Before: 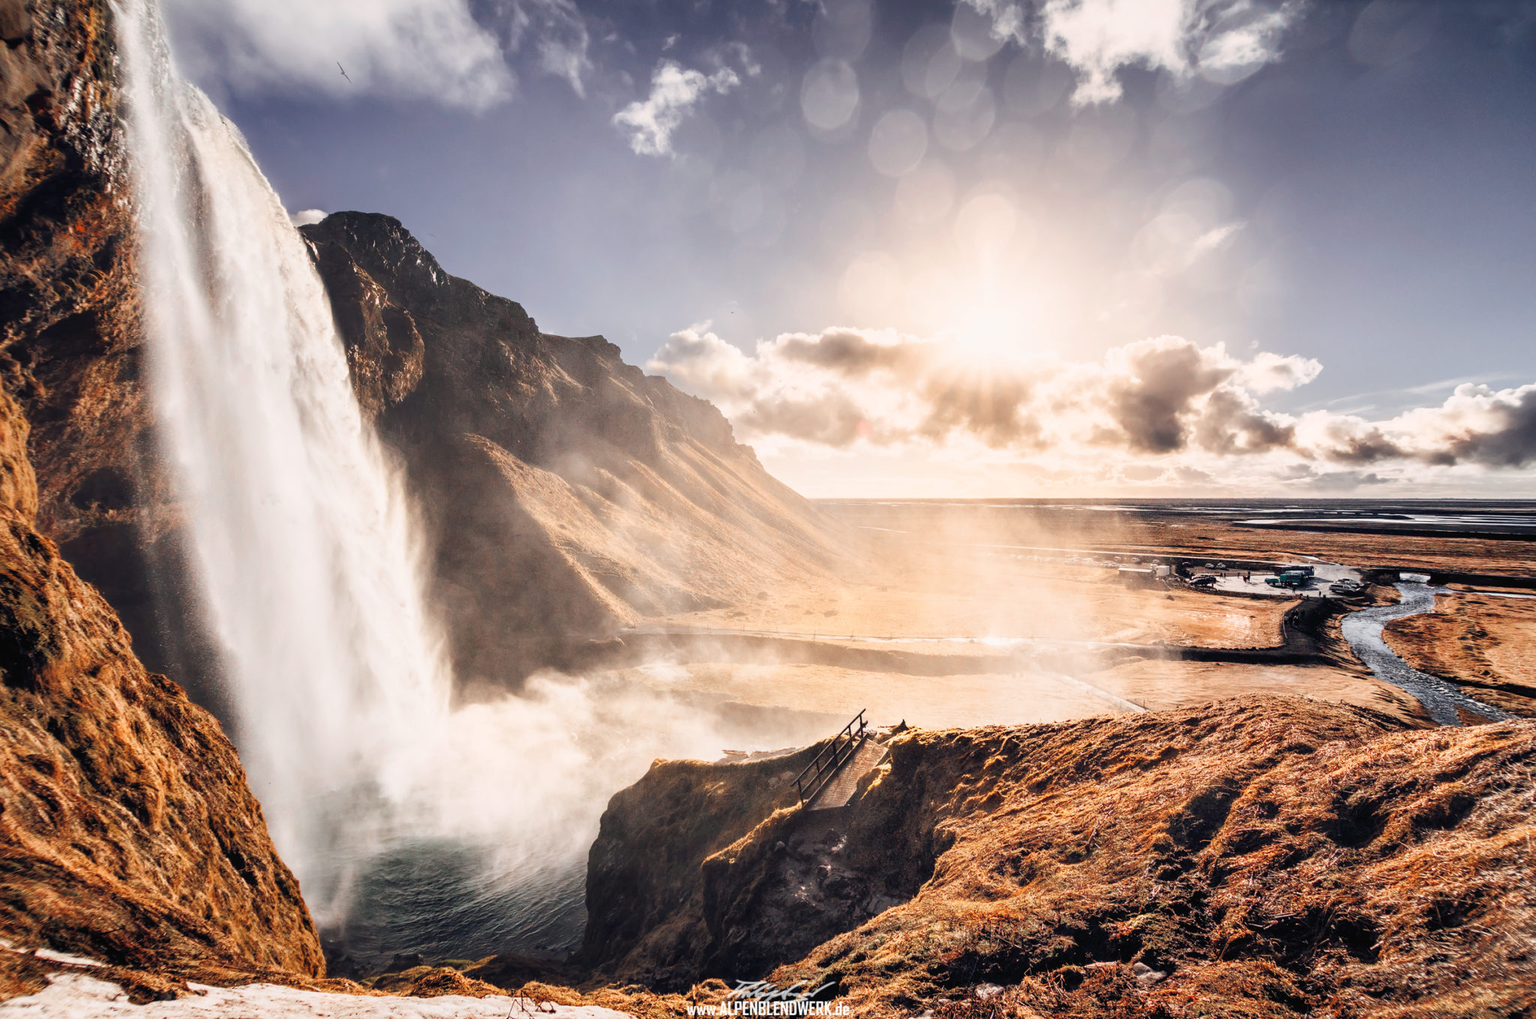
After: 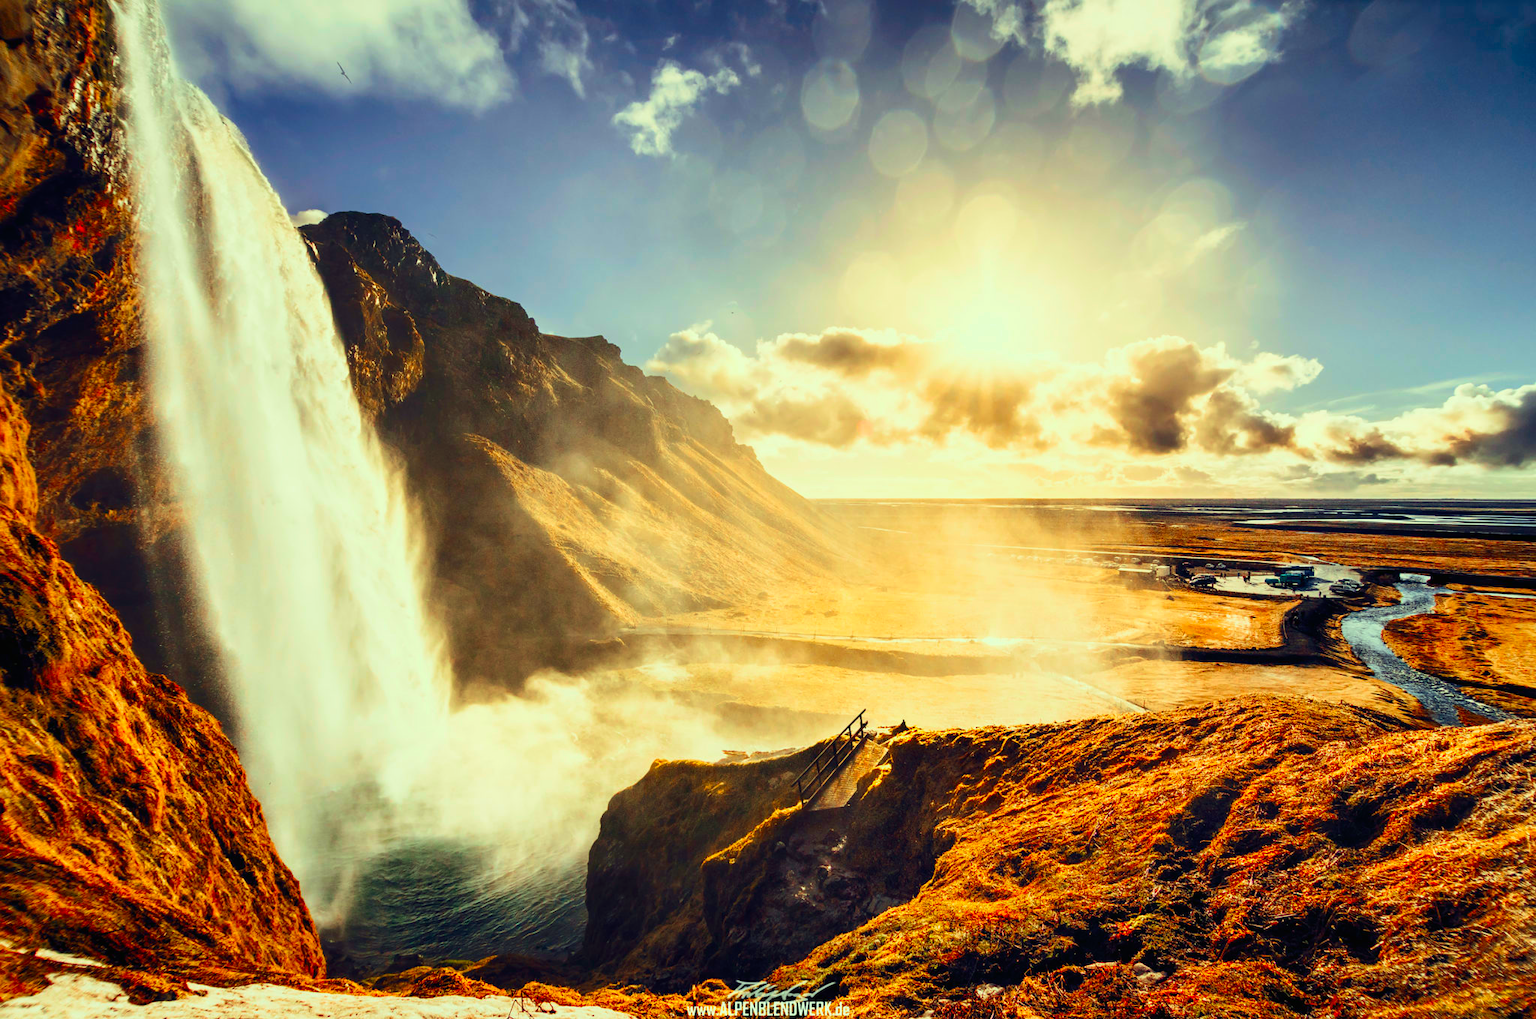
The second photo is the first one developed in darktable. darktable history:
velvia: on, module defaults
exposure: compensate highlight preservation false
contrast brightness saturation: contrast 0.127, brightness -0.06, saturation 0.162
color correction: highlights a* -11.1, highlights b* 9.87, saturation 1.71
